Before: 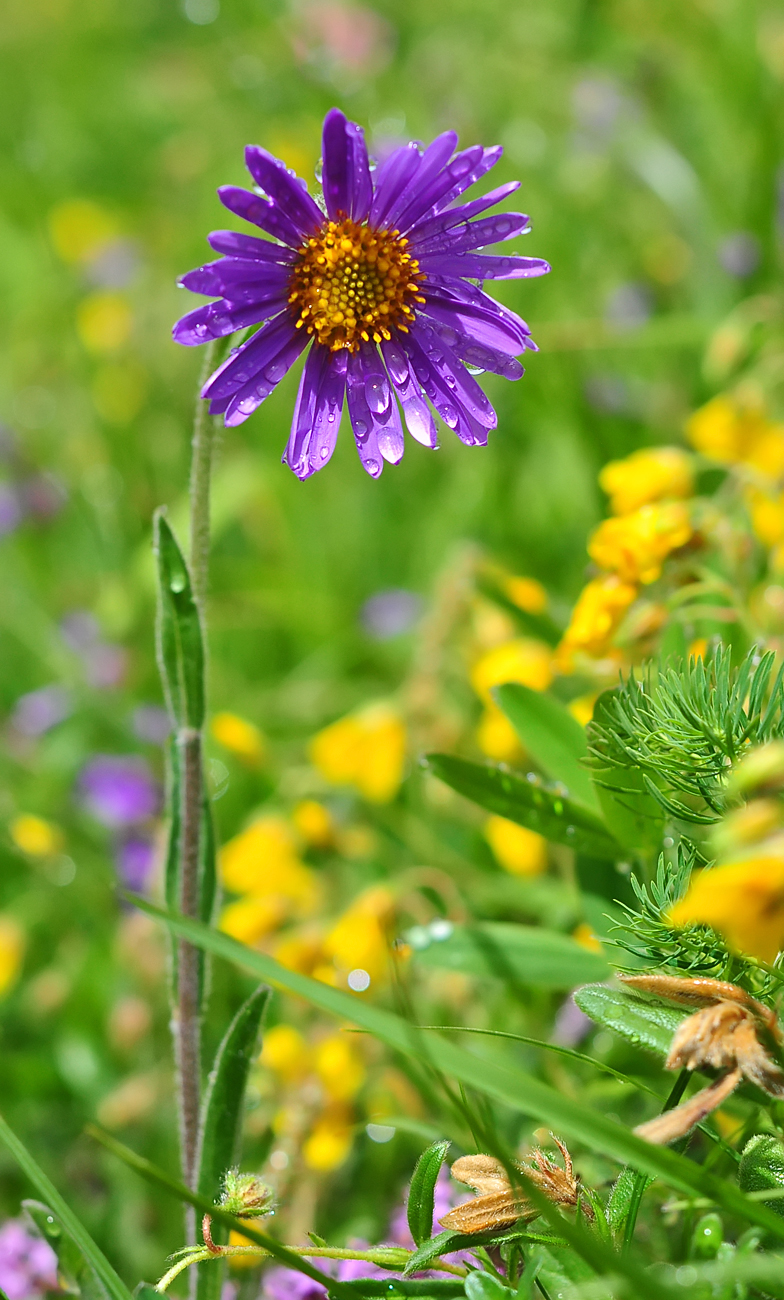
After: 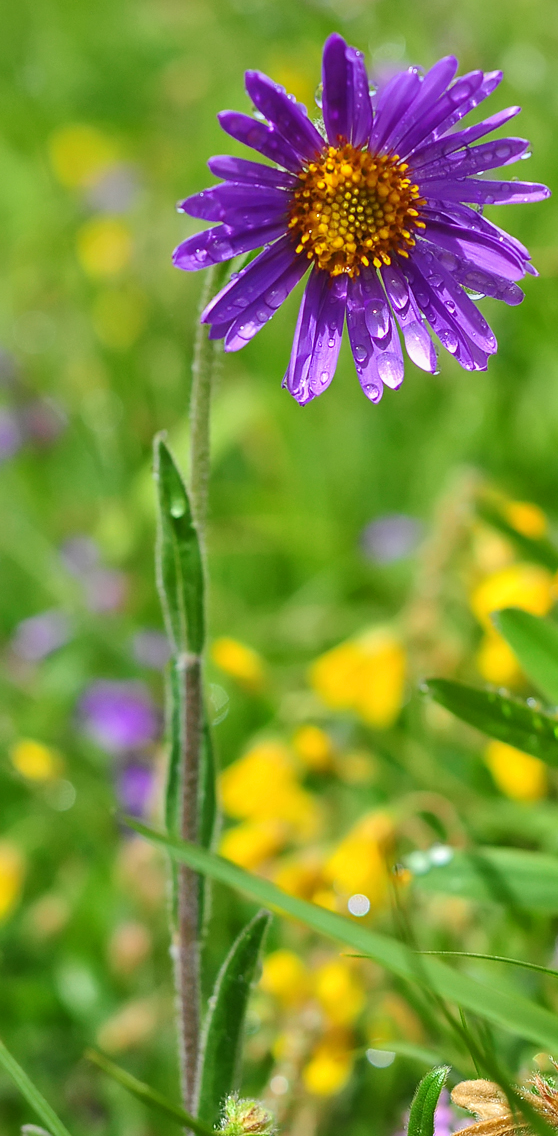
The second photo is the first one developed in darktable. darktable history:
local contrast: detail 110%
crop: top 5.803%, right 27.864%, bottom 5.804%
